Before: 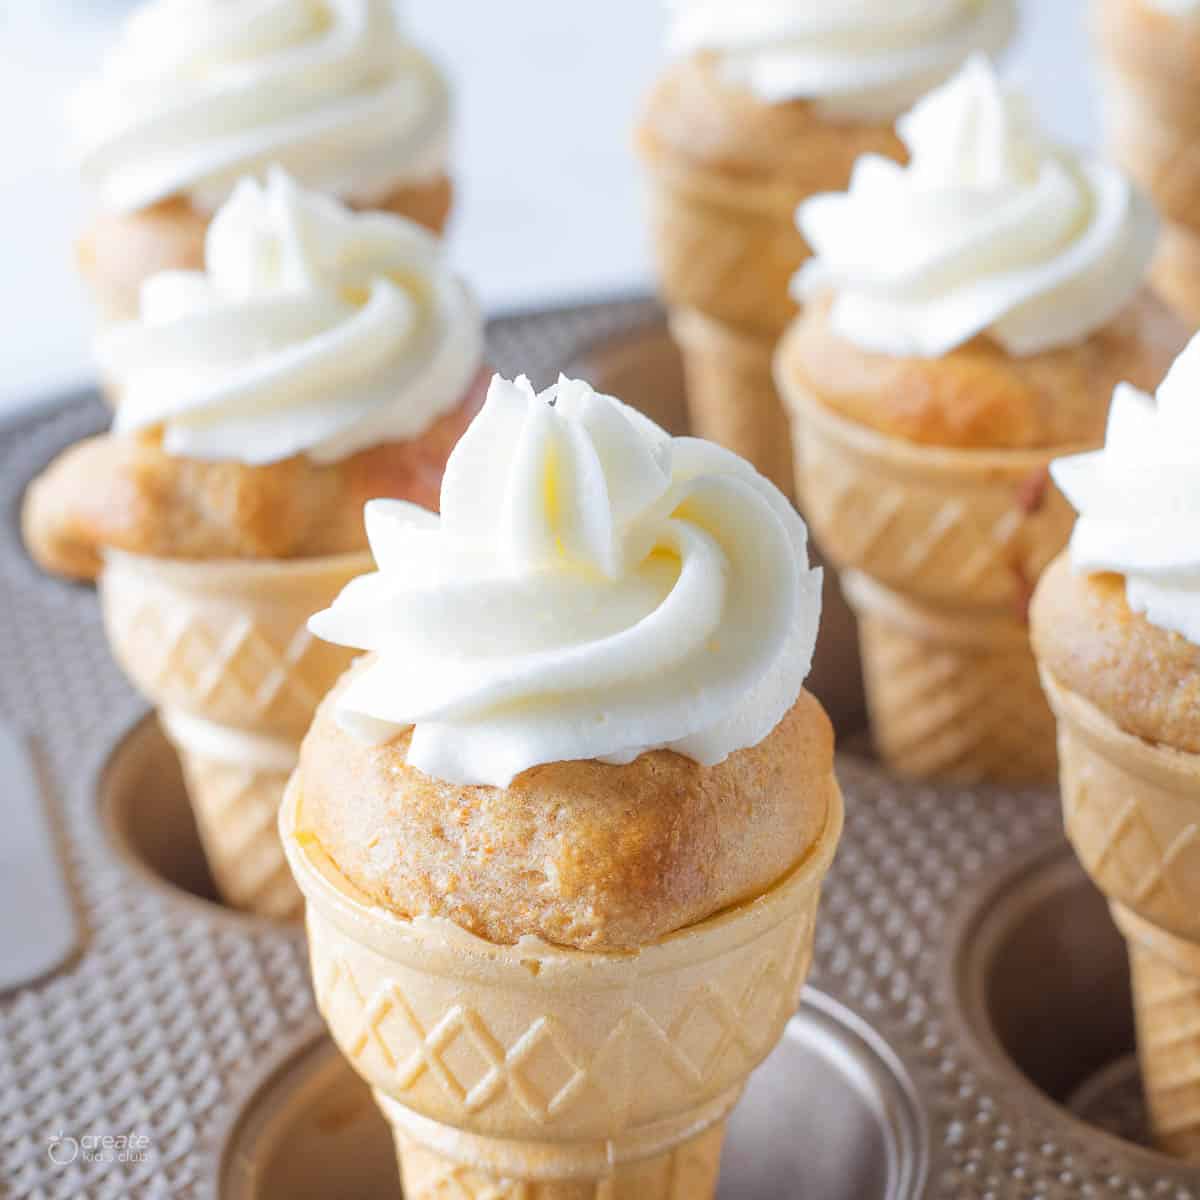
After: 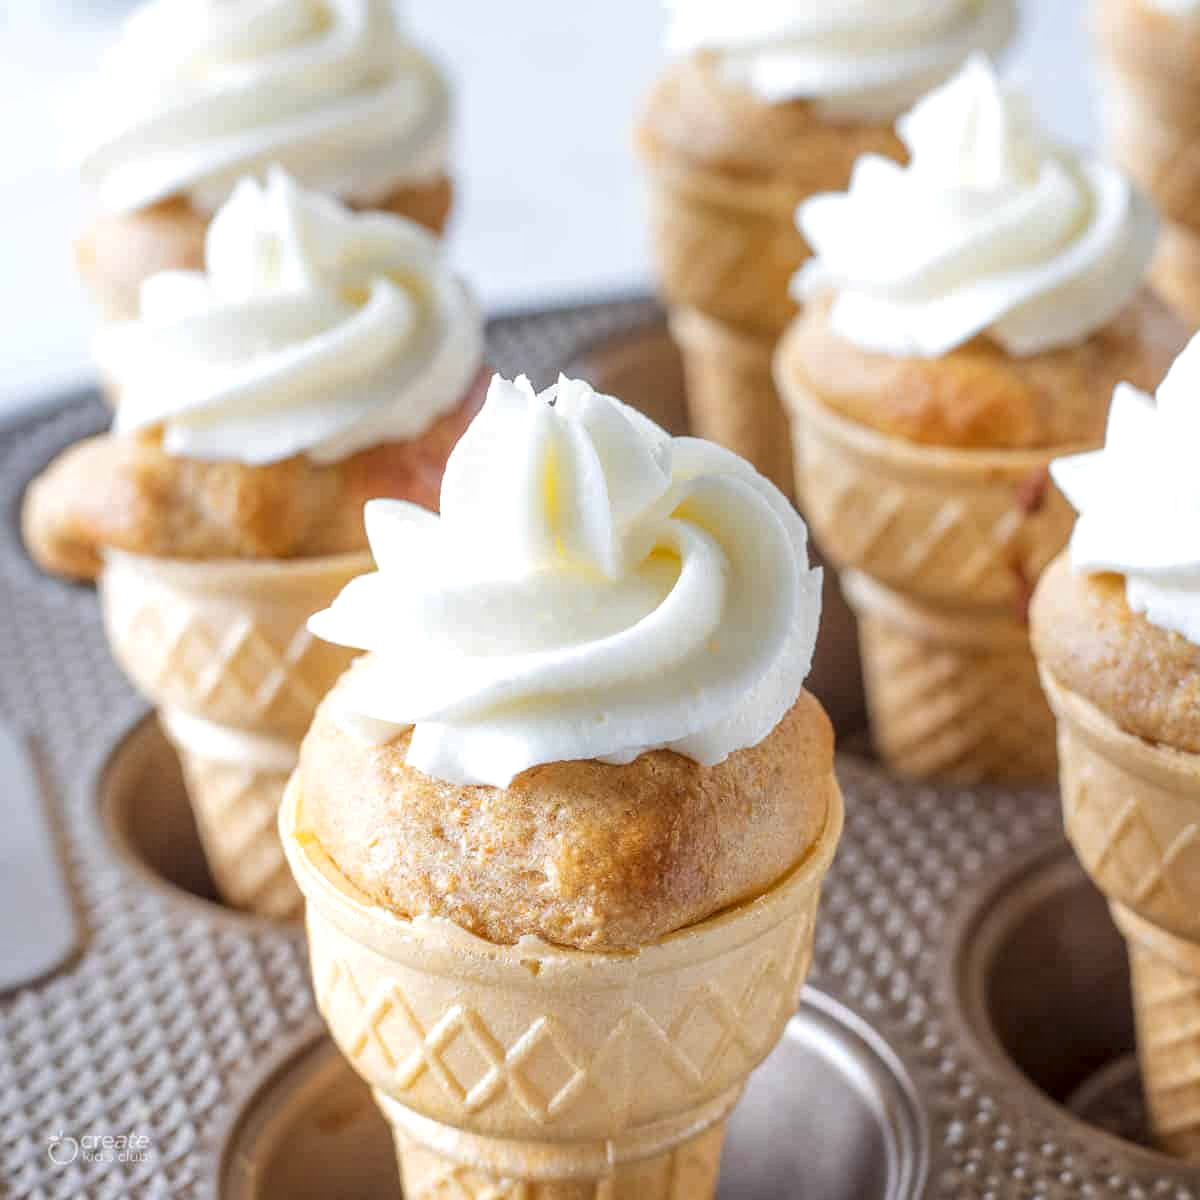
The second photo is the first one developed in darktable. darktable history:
local contrast: highlights 62%, detail 143%, midtone range 0.423
